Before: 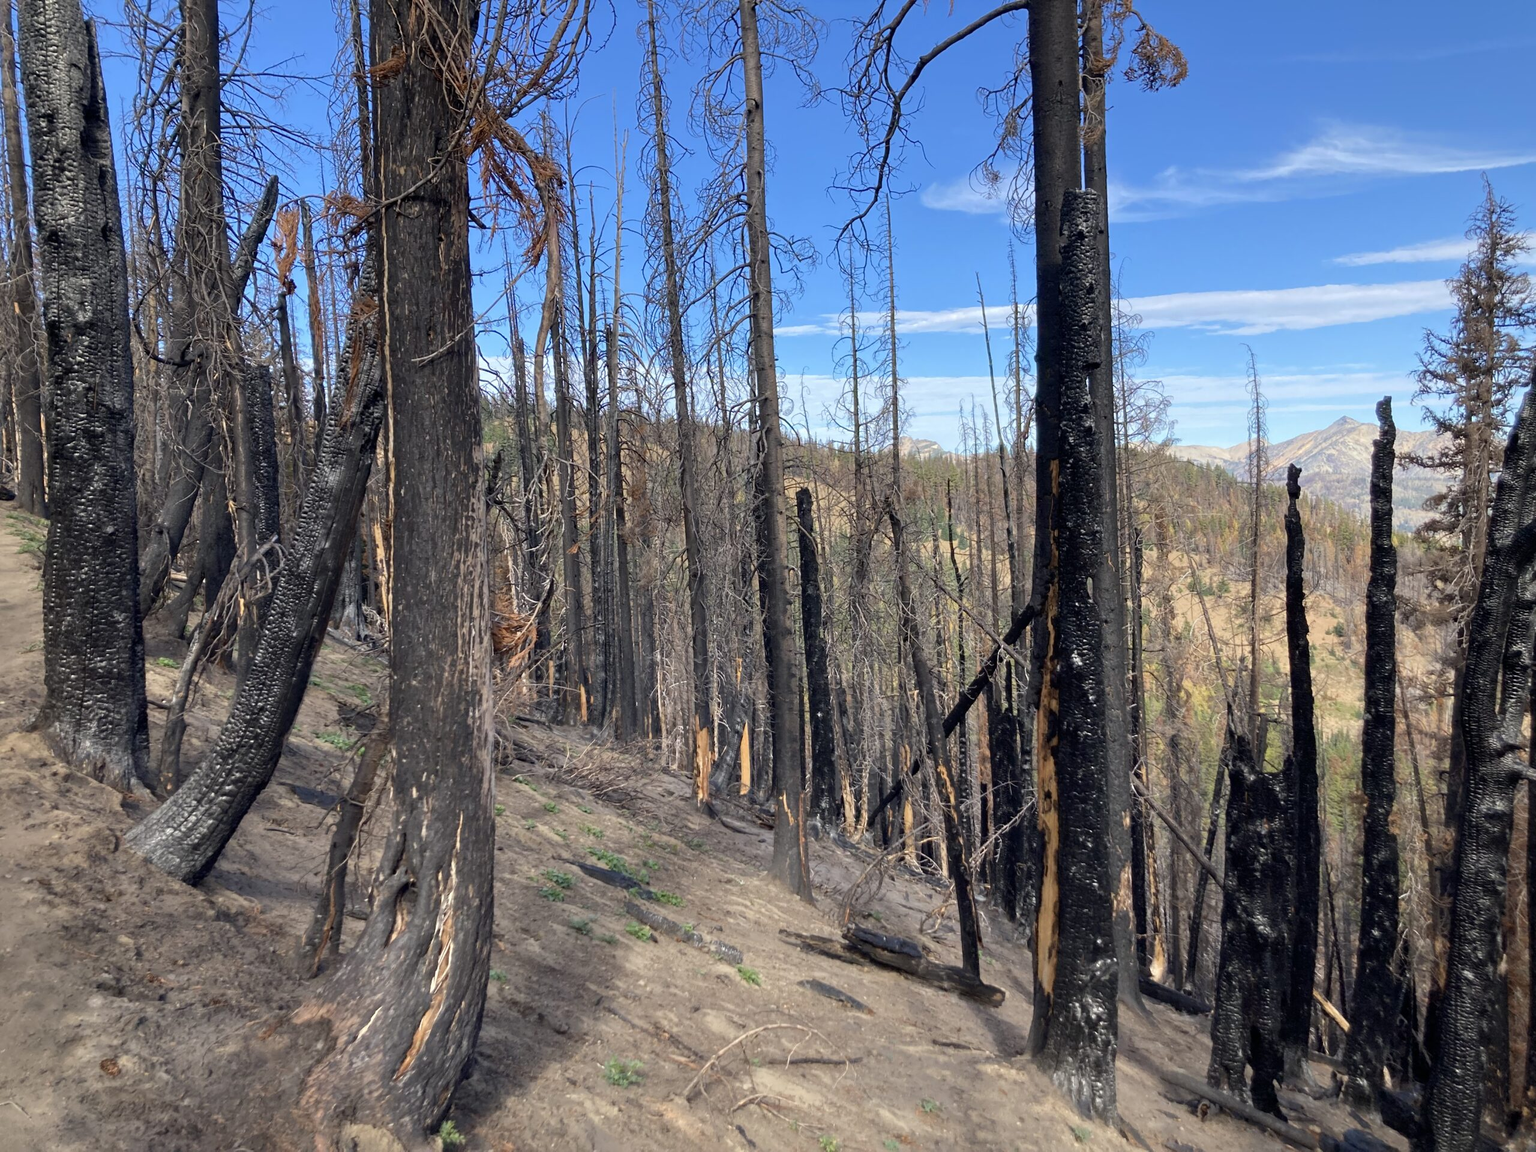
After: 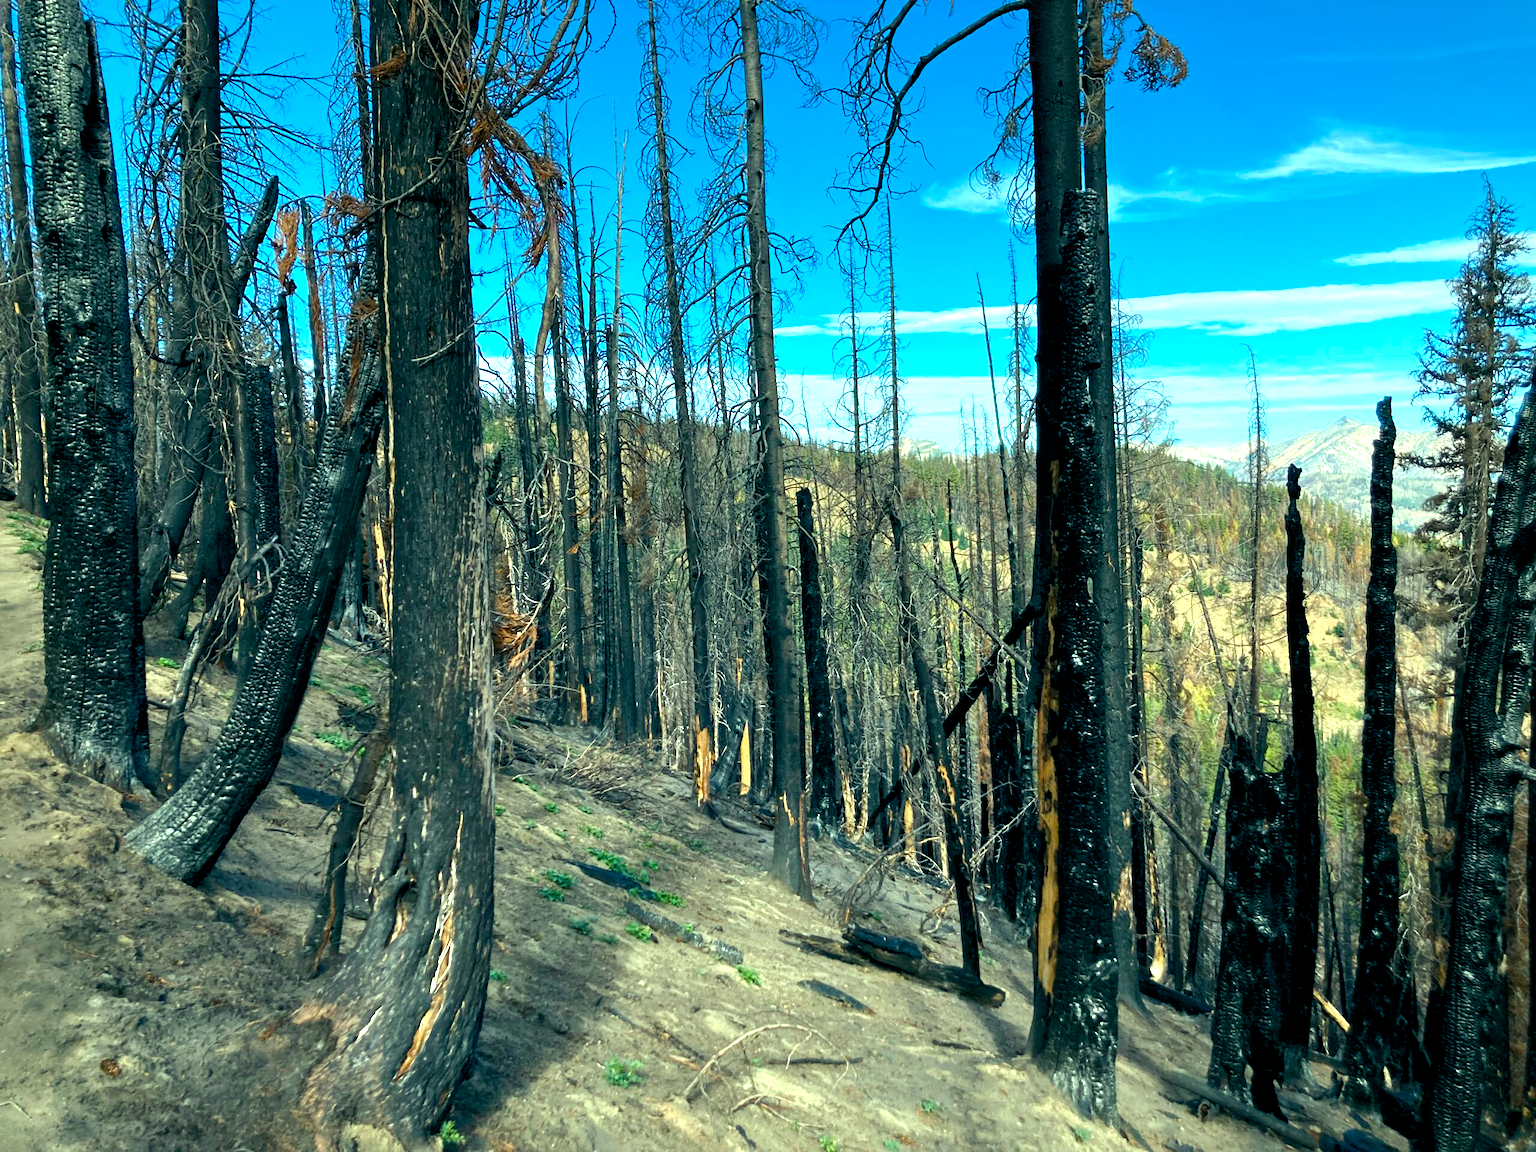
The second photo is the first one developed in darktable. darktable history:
color balance rgb: shadows lift › luminance -7.7%, shadows lift › chroma 2.13%, shadows lift › hue 165.27°, power › luminance -7.77%, power › chroma 1.1%, power › hue 215.88°, highlights gain › luminance 15.15%, highlights gain › chroma 7%, highlights gain › hue 125.57°, global offset › luminance -0.33%, global offset › chroma 0.11%, global offset › hue 165.27°, perceptual saturation grading › global saturation 24.42%, perceptual saturation grading › highlights -24.42%, perceptual saturation grading › mid-tones 24.42%, perceptual saturation grading › shadows 40%, perceptual brilliance grading › global brilliance -5%, perceptual brilliance grading › highlights 24.42%, perceptual brilliance grading › mid-tones 7%, perceptual brilliance grading › shadows -5%
white balance: emerald 1
